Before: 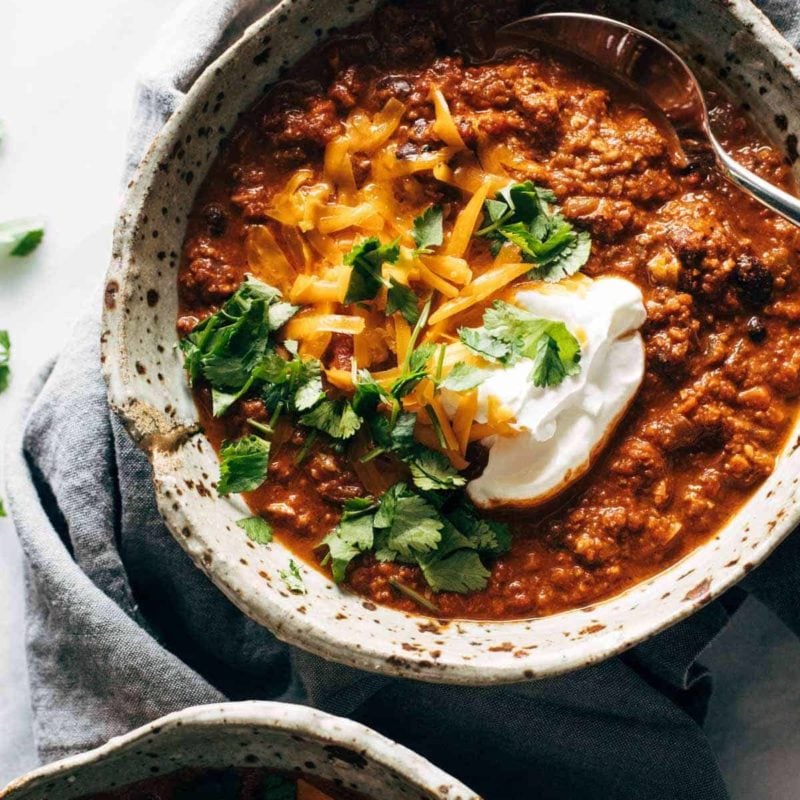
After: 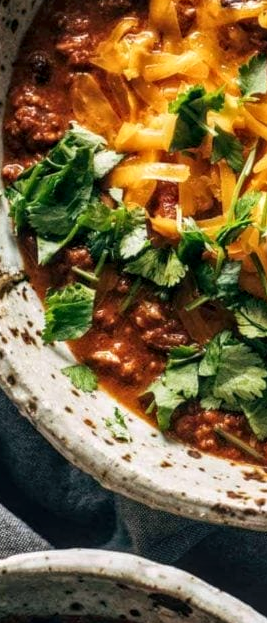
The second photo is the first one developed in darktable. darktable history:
crop and rotate: left 21.908%, top 19.087%, right 44.645%, bottom 3.006%
local contrast: detail 130%
